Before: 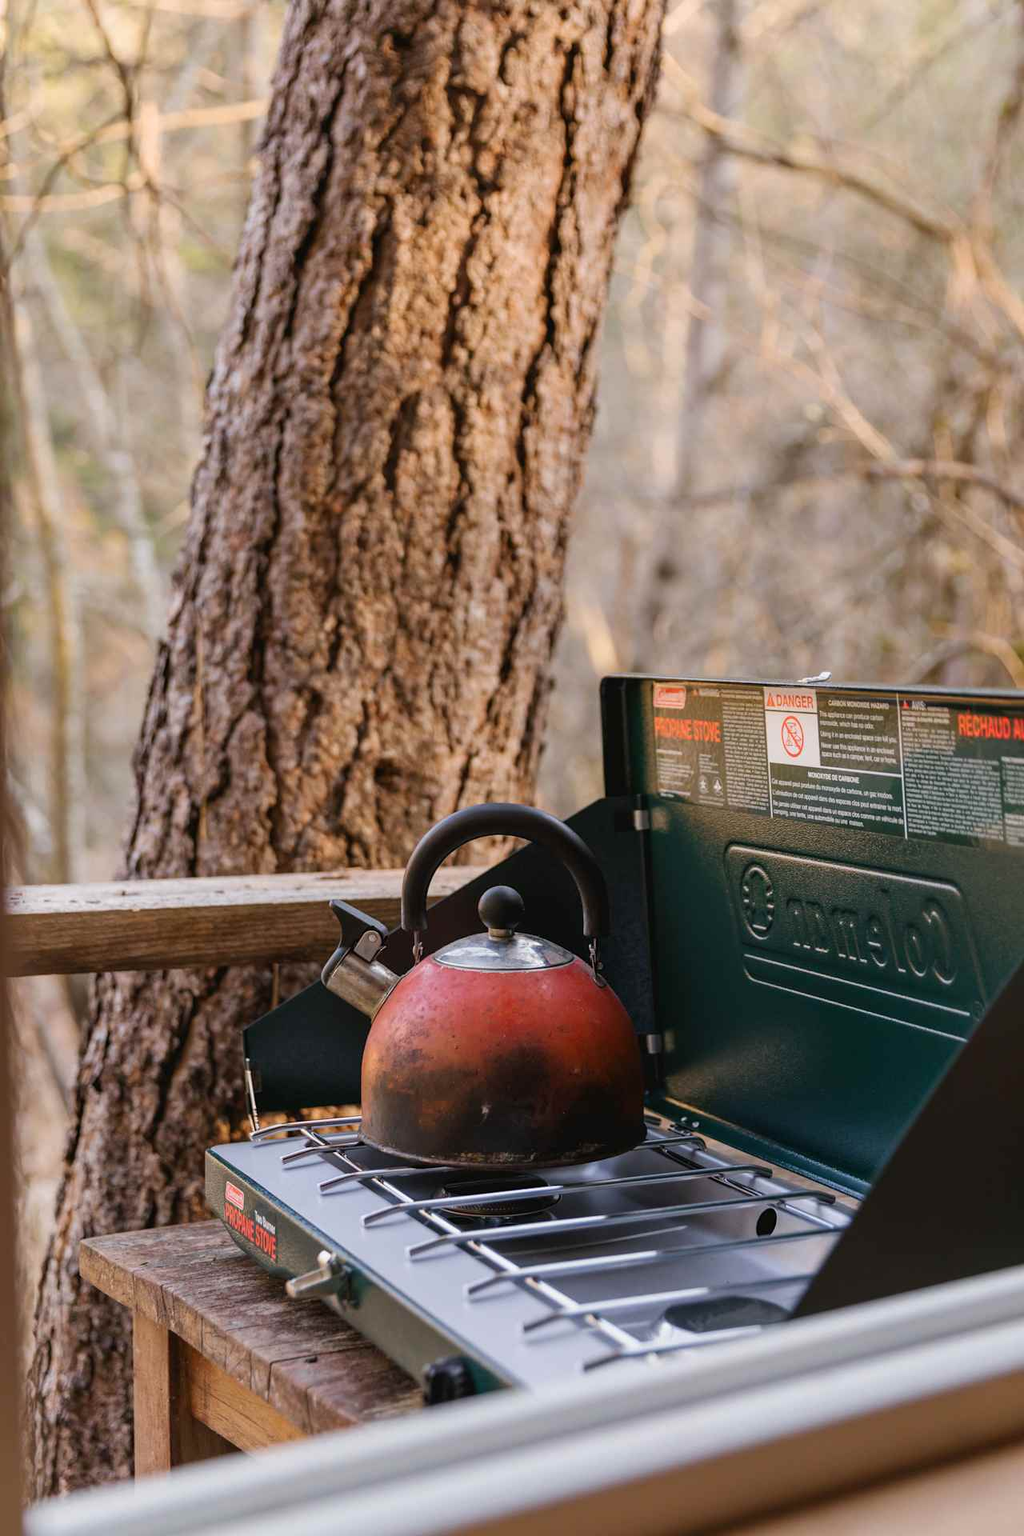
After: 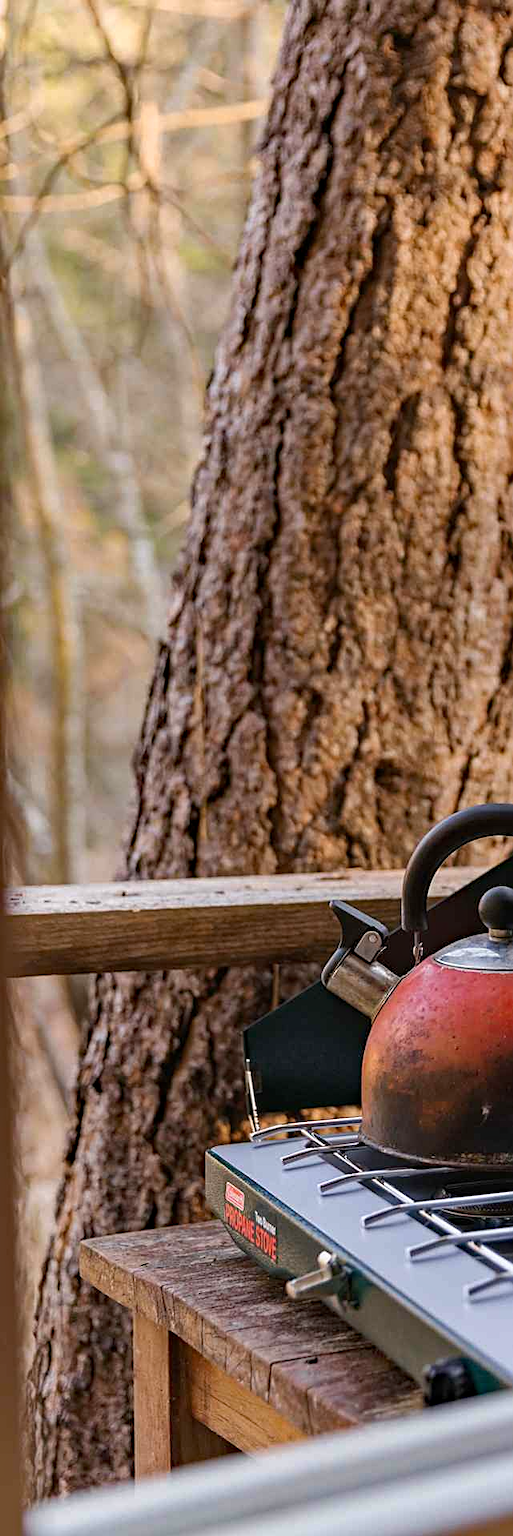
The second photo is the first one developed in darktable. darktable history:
crop and rotate: left 0.032%, top 0%, right 49.747%
sharpen: amount 0.478
haze removal: strength 0.28, distance 0.247, compatibility mode true, adaptive false
base curve: preserve colors none
